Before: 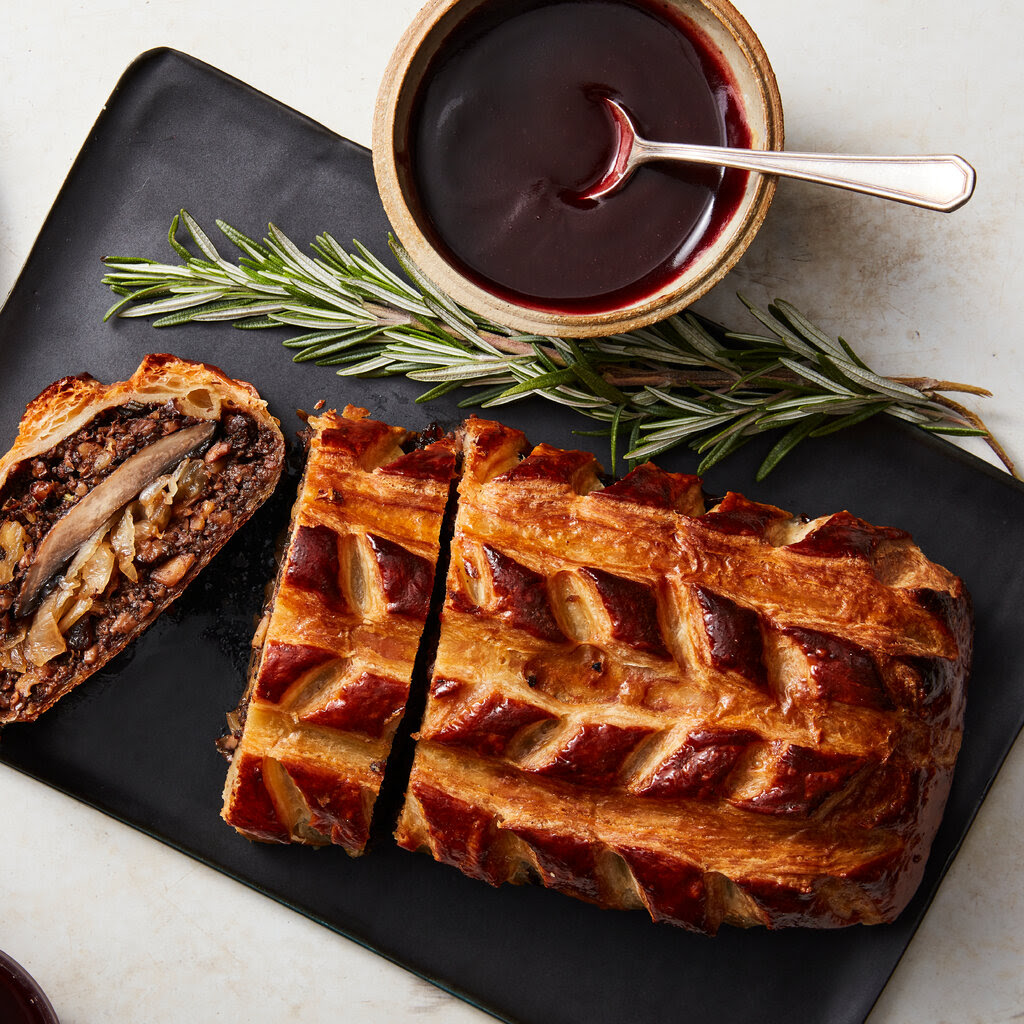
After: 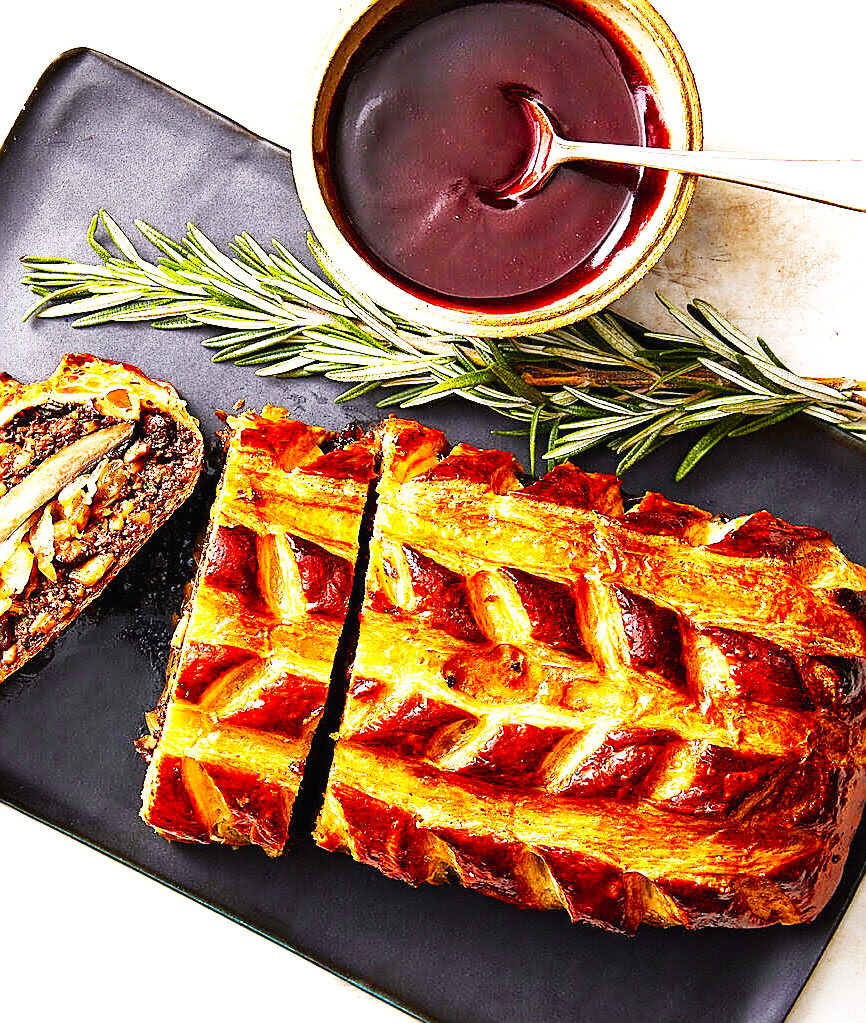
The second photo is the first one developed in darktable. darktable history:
base curve: curves: ch0 [(0, 0.003) (0.001, 0.002) (0.006, 0.004) (0.02, 0.022) (0.048, 0.086) (0.094, 0.234) (0.162, 0.431) (0.258, 0.629) (0.385, 0.8) (0.548, 0.918) (0.751, 0.988) (1, 1)], preserve colors none
color balance rgb: perceptual saturation grading › global saturation 29.135%, perceptual saturation grading › mid-tones 11.943%, perceptual saturation grading › shadows 11.127%
crop: left 7.959%, right 7.43%
sharpen: radius 1.354, amount 1.238, threshold 0.654
tone equalizer: edges refinement/feathering 500, mask exposure compensation -1.57 EV, preserve details no
exposure: black level correction 0, exposure 1.105 EV, compensate highlight preservation false
